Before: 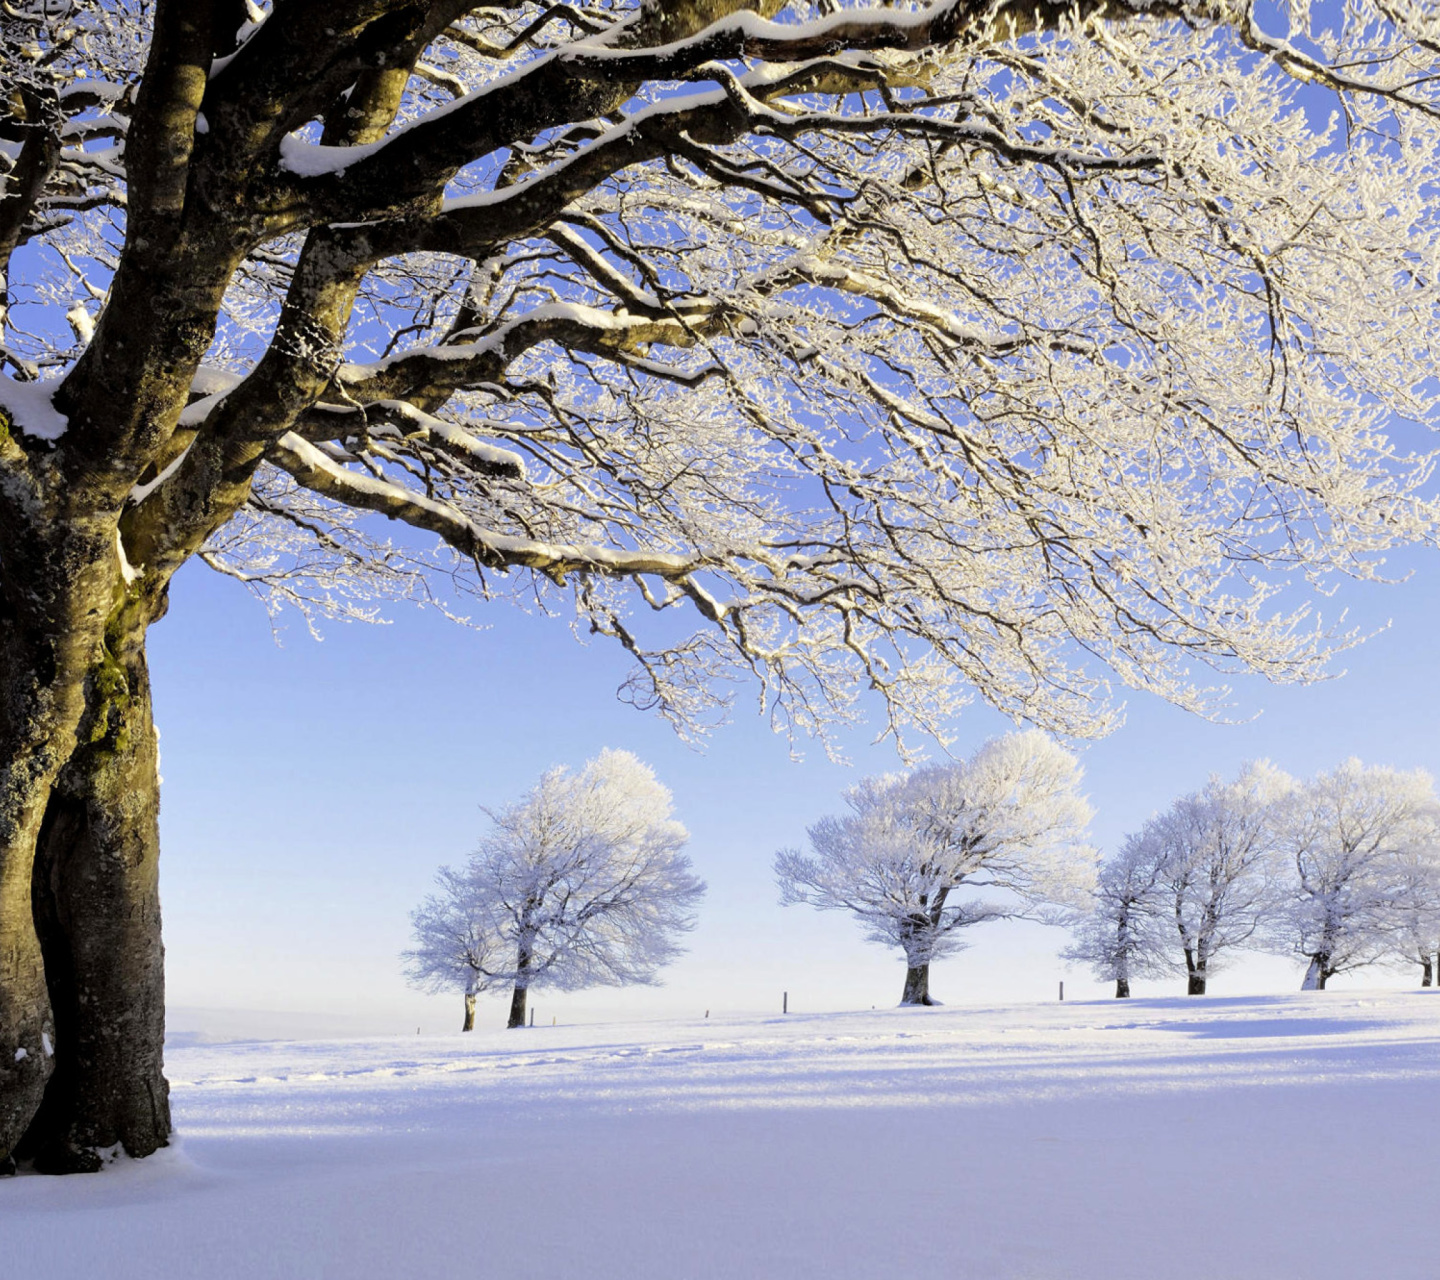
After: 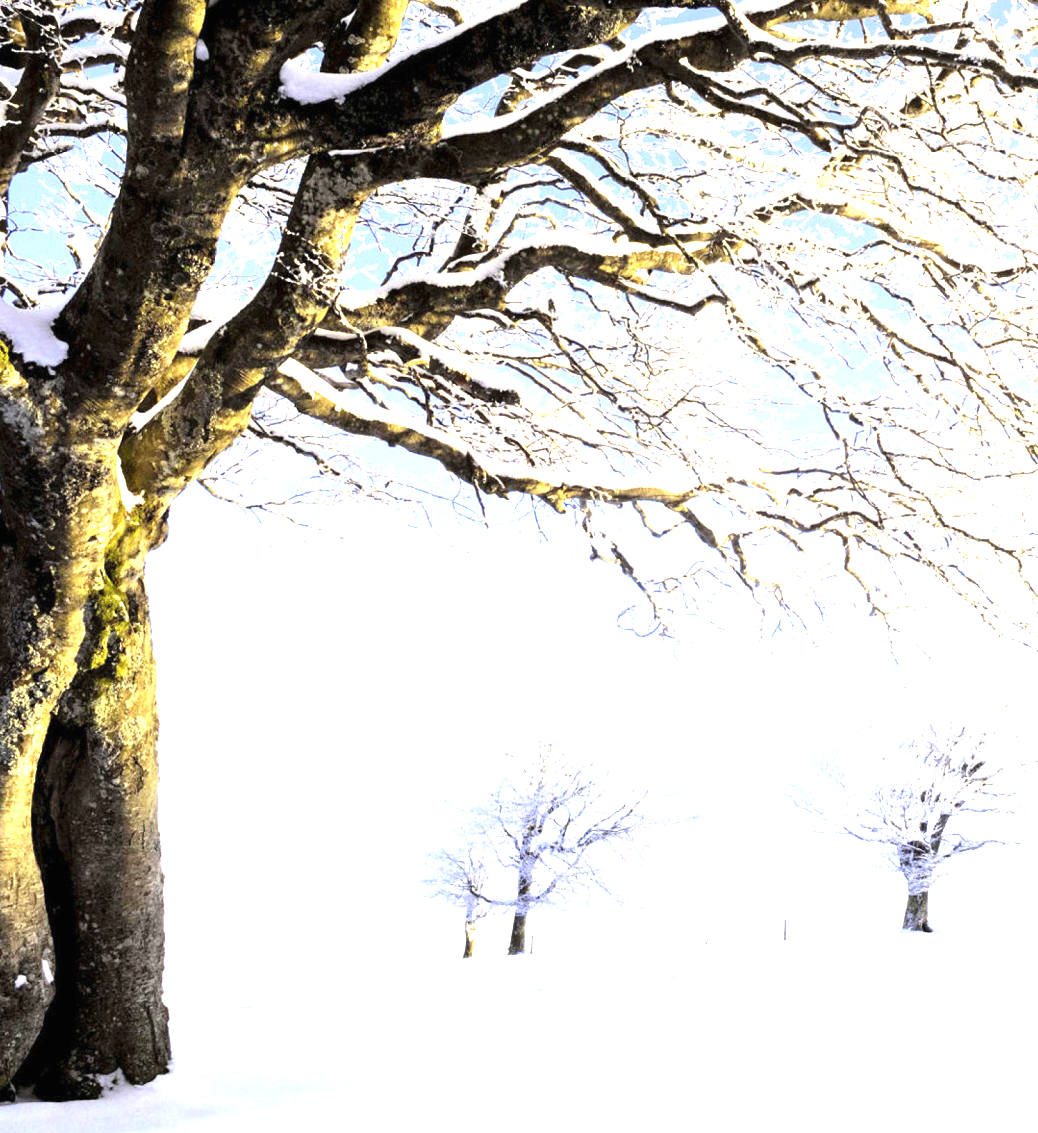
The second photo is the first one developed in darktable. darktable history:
crop: top 5.754%, right 27.871%, bottom 5.717%
exposure: black level correction 0, exposure 1.744 EV, compensate highlight preservation false
